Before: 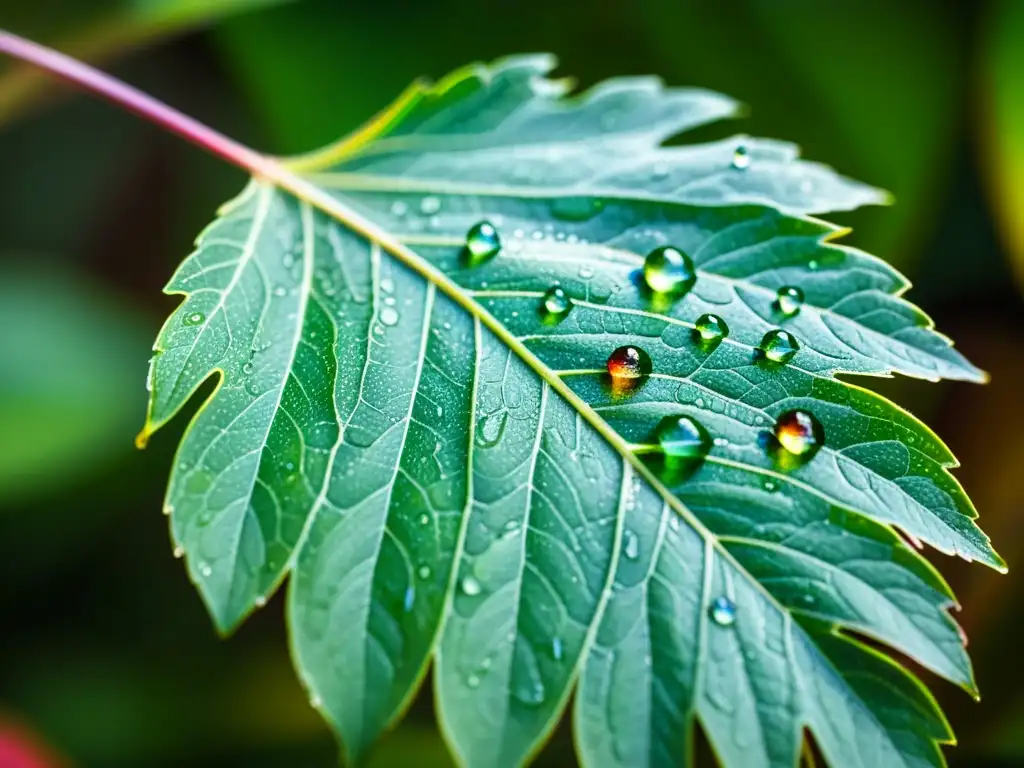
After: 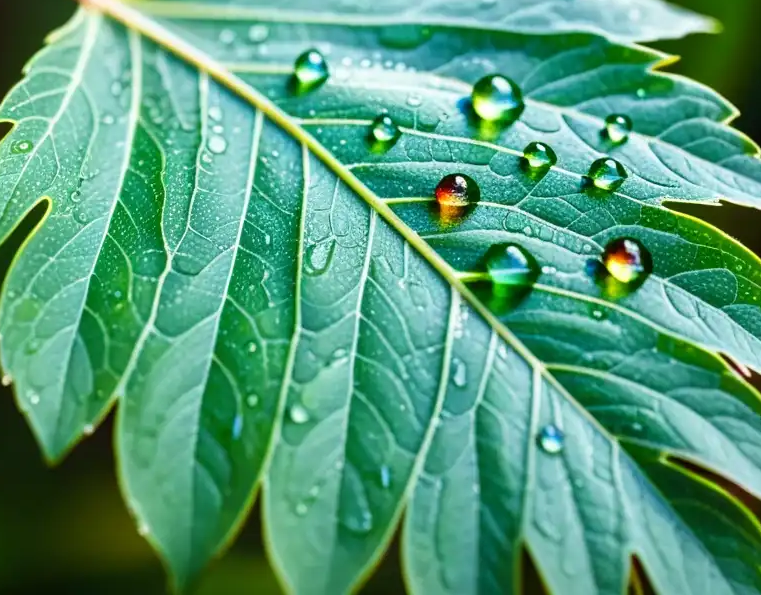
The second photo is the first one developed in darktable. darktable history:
crop: left 16.871%, top 22.426%, right 8.811%
